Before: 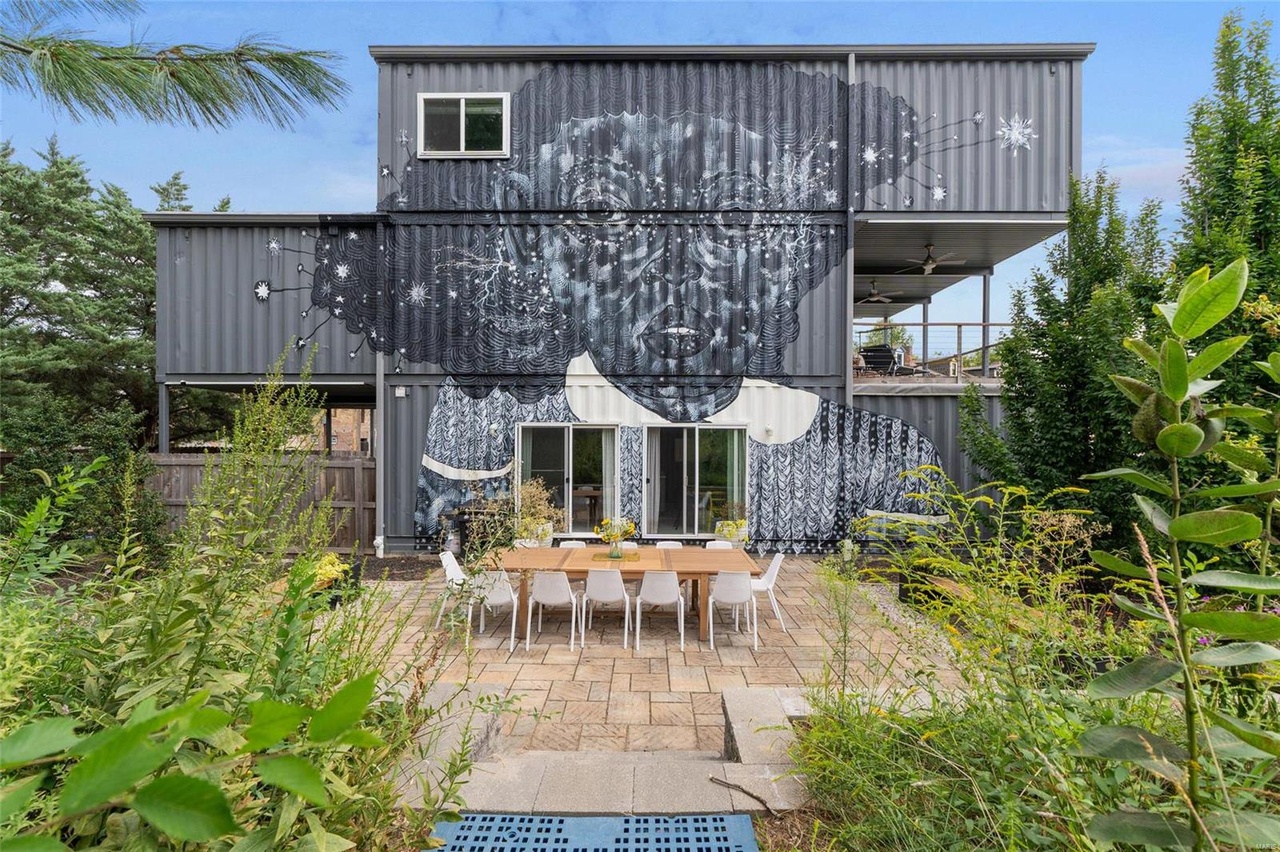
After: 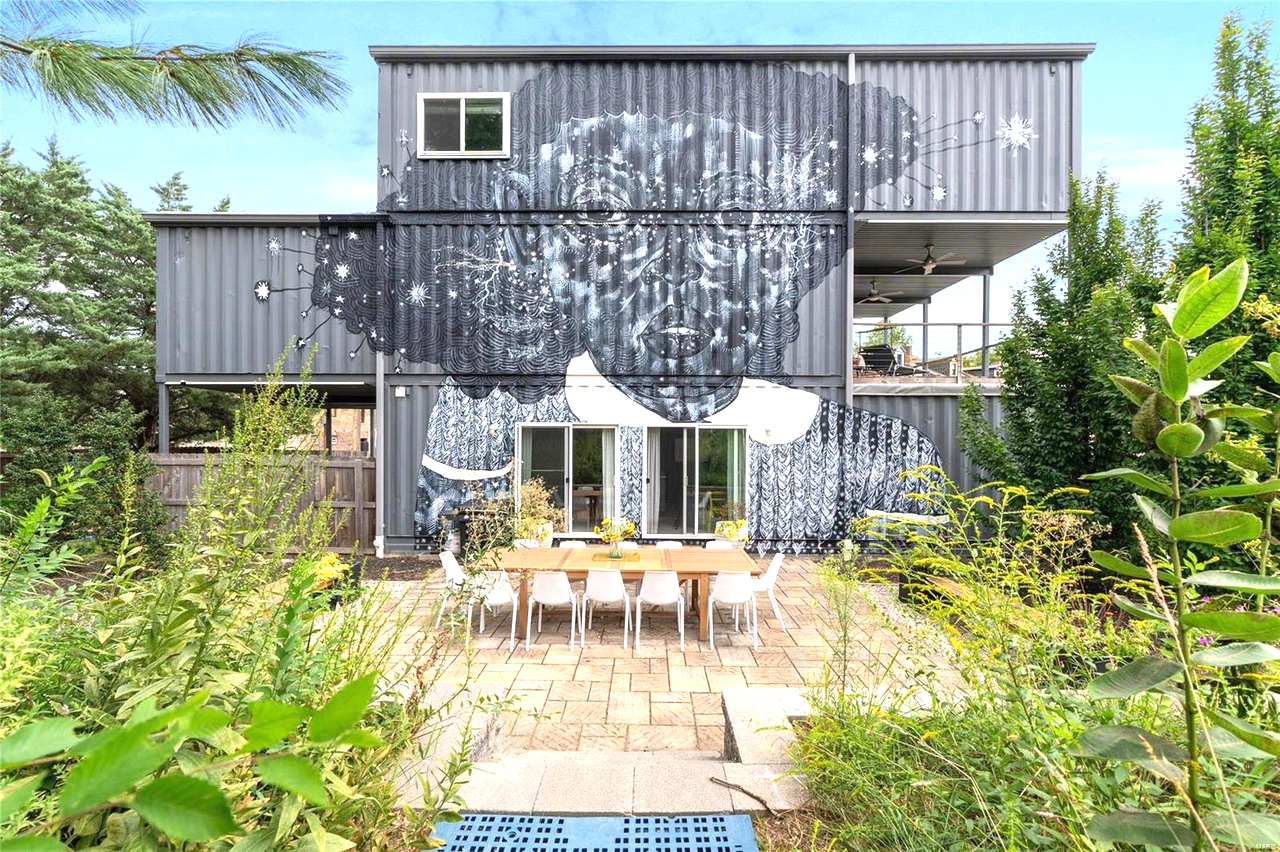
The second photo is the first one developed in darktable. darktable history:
levels: levels [0, 0.499, 1]
exposure: black level correction 0, exposure 0.9 EV, compensate highlight preservation false
